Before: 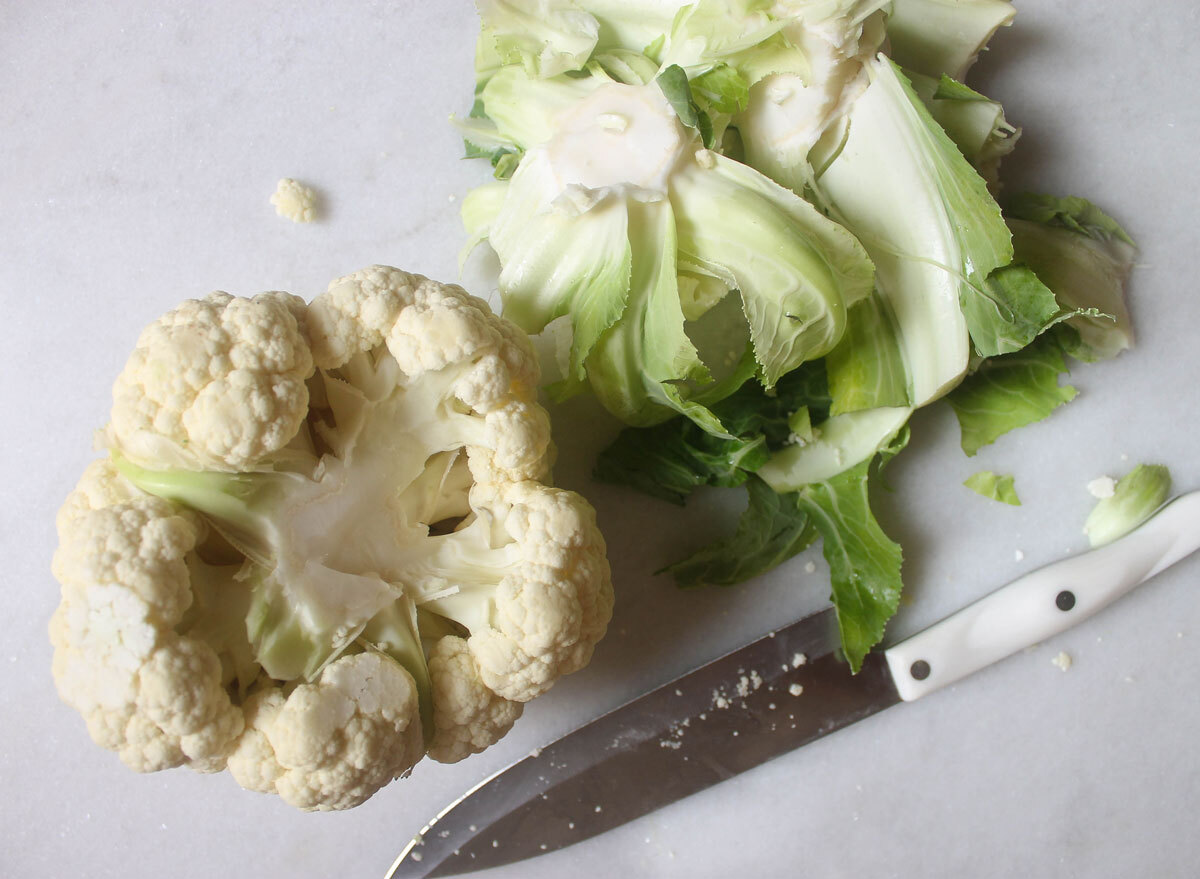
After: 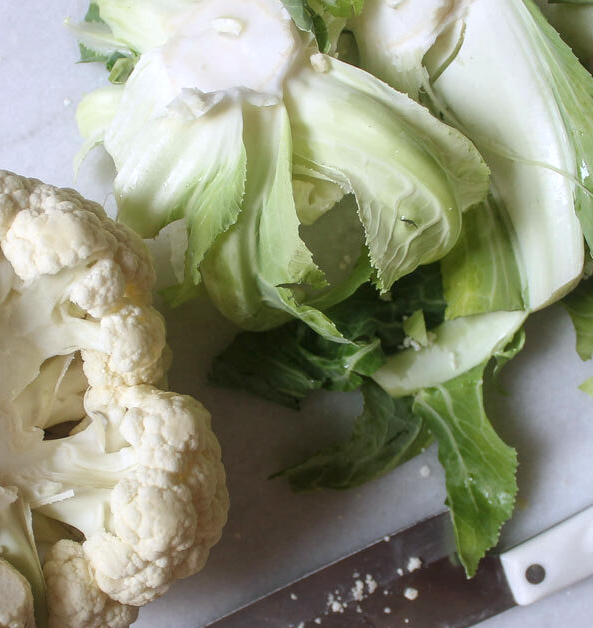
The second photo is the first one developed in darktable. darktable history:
crop: left 32.165%, top 10.931%, right 18.338%, bottom 17.595%
color calibration: illuminant as shot in camera, x 0.358, y 0.373, temperature 4628.91 K
contrast brightness saturation: saturation -0.067
local contrast: on, module defaults
